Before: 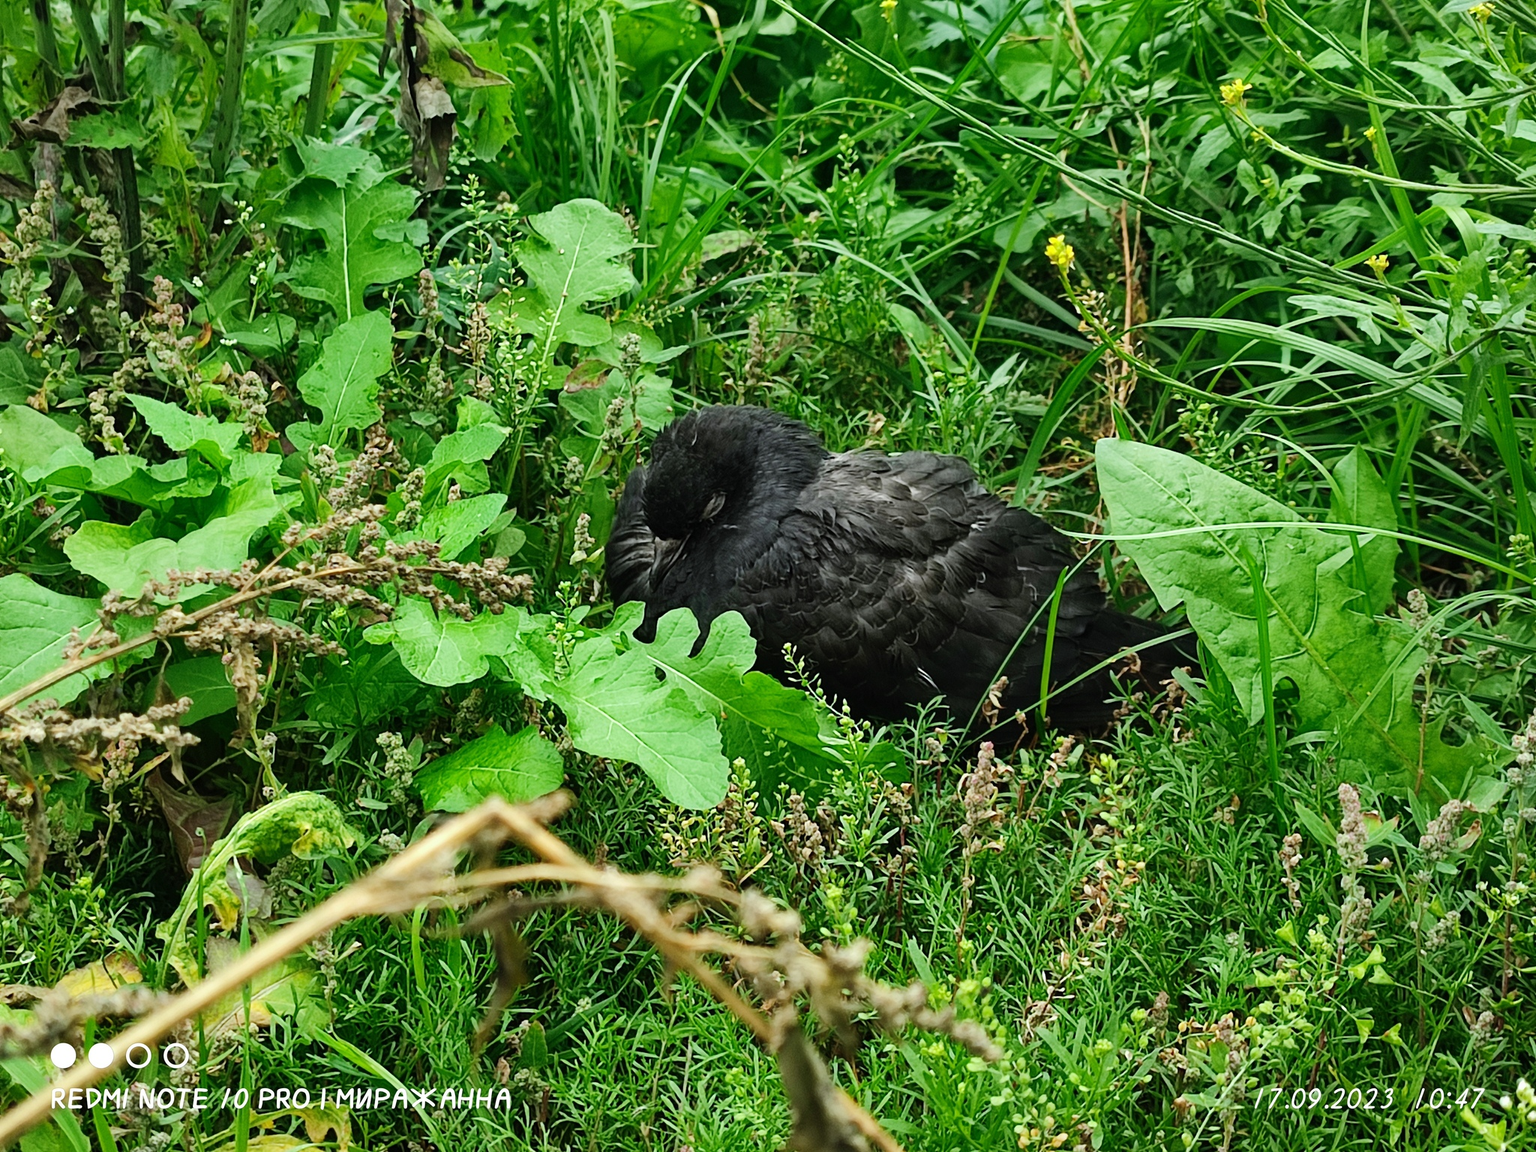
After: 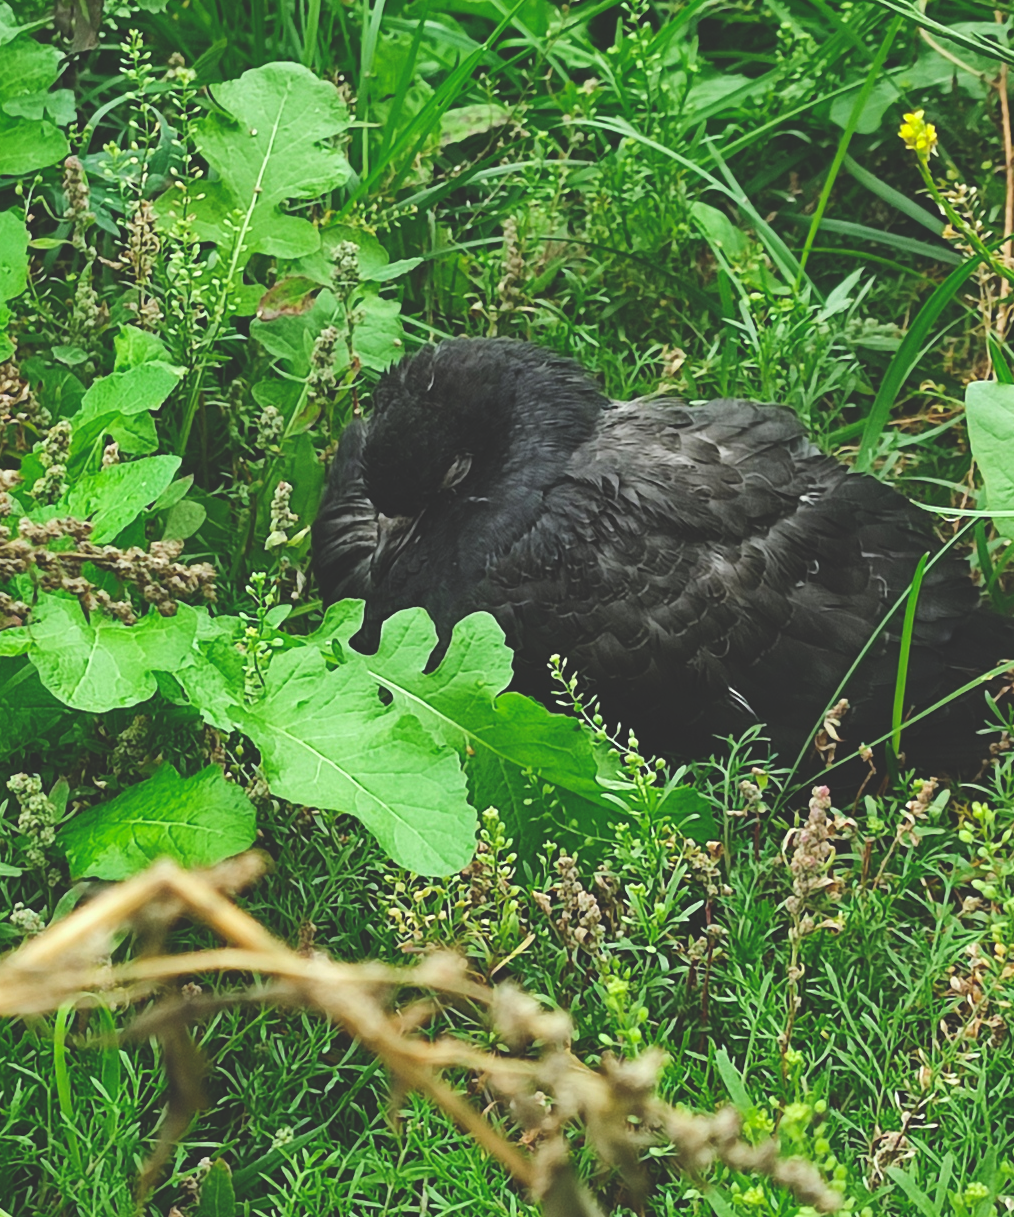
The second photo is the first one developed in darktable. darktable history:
exposure: black level correction -0.027, compensate exposure bias true, compensate highlight preservation false
color correction: highlights b* -0.048, saturation 1.13
crop and rotate: angle 0.015°, left 24.204%, top 13.21%, right 26.241%, bottom 7.499%
